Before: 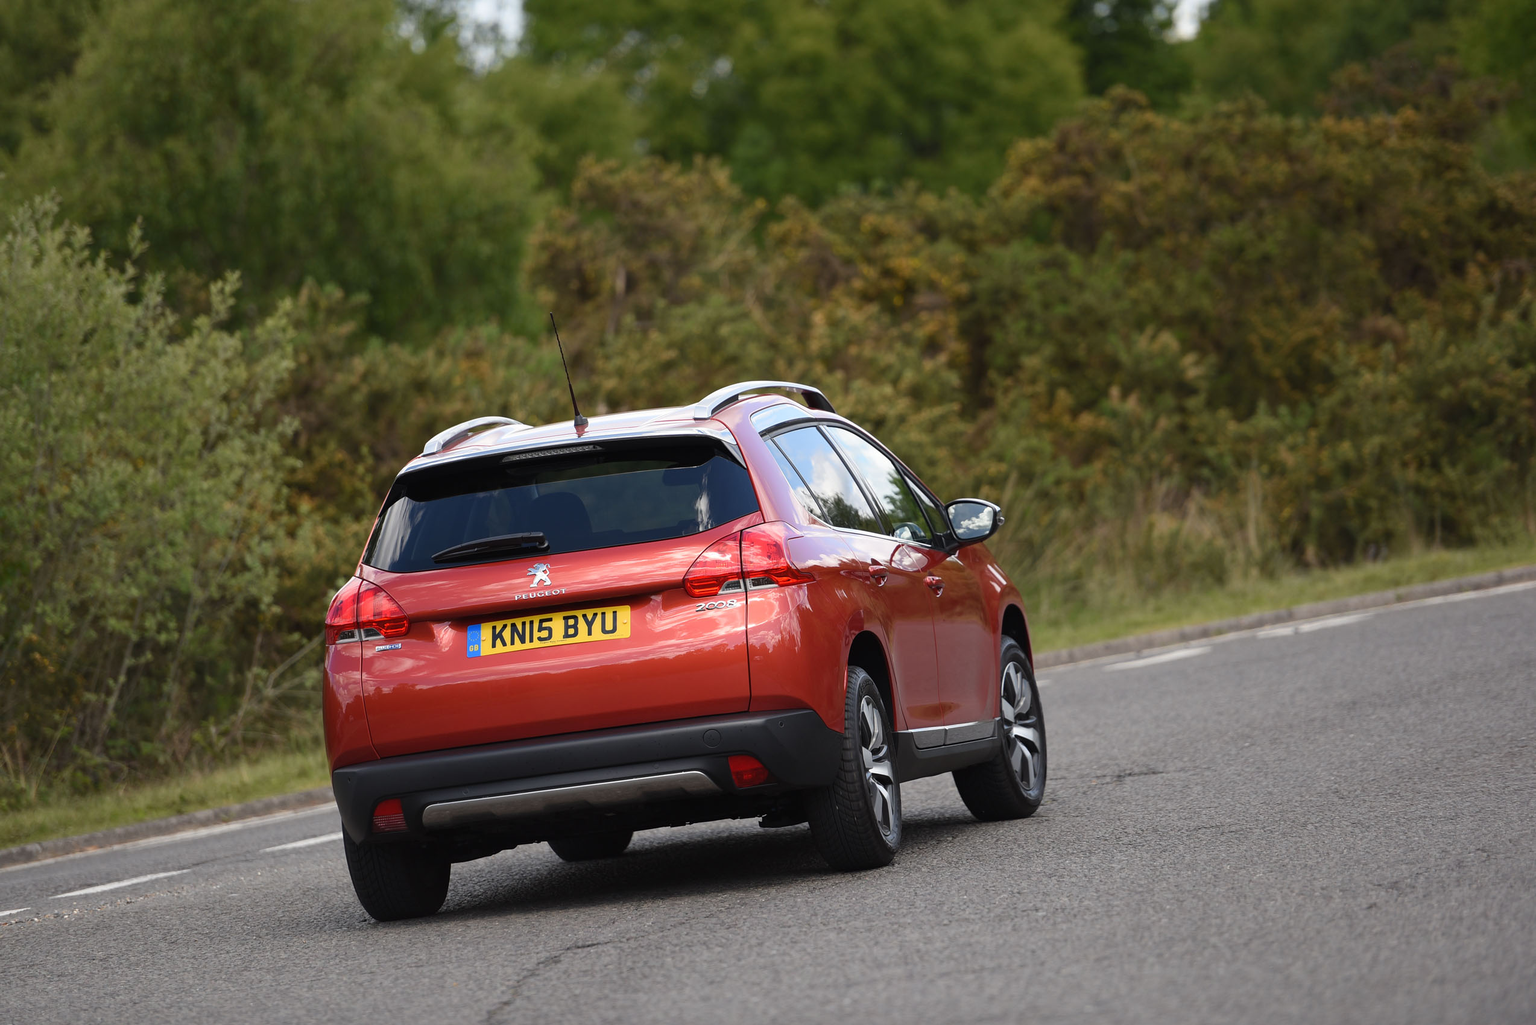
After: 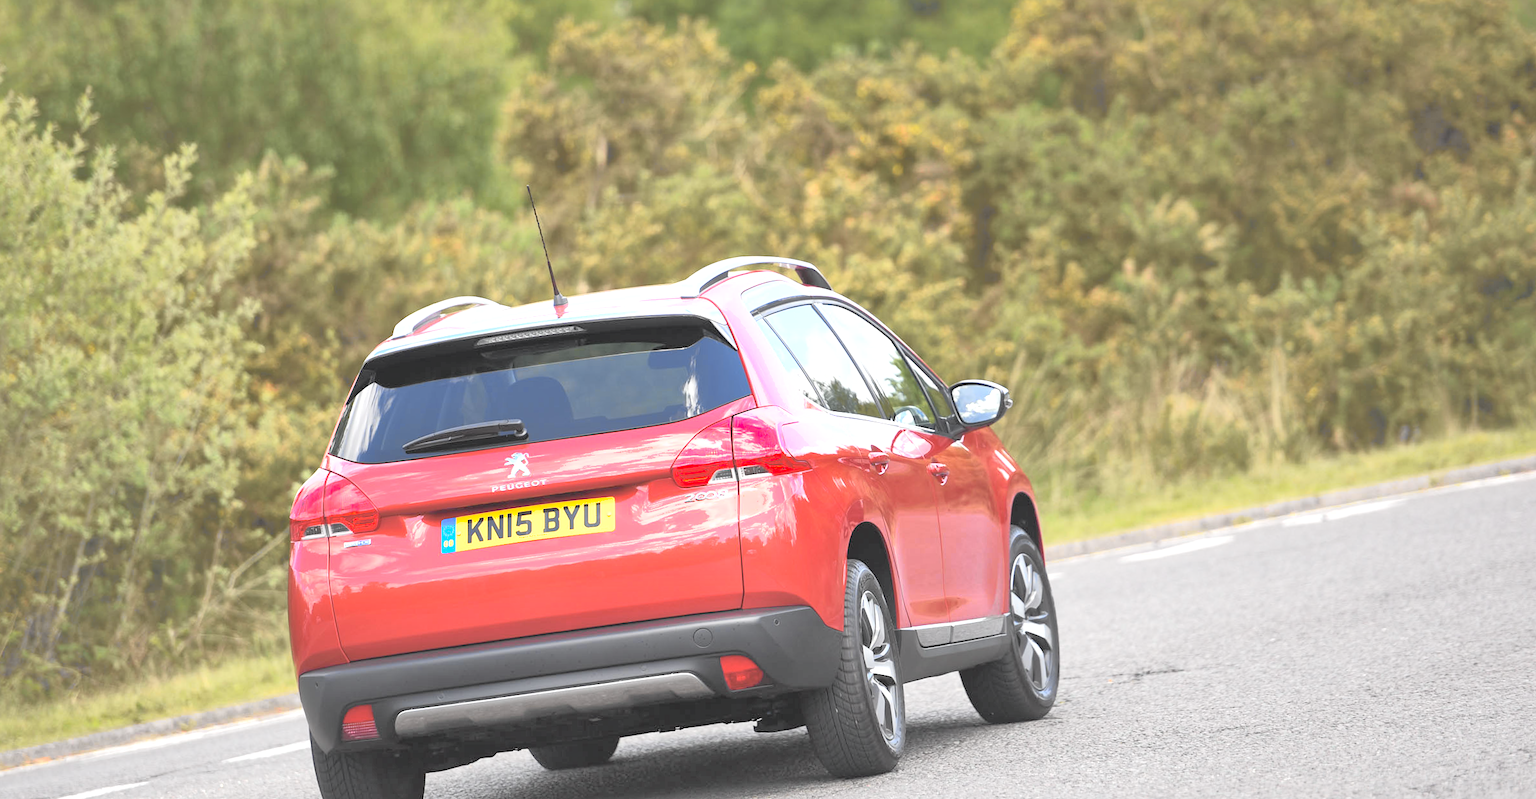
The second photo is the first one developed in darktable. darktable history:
crop and rotate: left 2.991%, top 13.302%, right 1.981%, bottom 12.636%
contrast brightness saturation: brightness 0.28
exposure: black level correction 0, exposure 1.45 EV, compensate exposure bias true, compensate highlight preservation false
tone curve: curves: ch0 [(0, 0.009) (0.105, 0.08) (0.195, 0.18) (0.283, 0.316) (0.384, 0.434) (0.485, 0.531) (0.638, 0.69) (0.81, 0.872) (1, 0.977)]; ch1 [(0, 0) (0.161, 0.092) (0.35, 0.33) (0.379, 0.401) (0.456, 0.469) (0.502, 0.5) (0.525, 0.514) (0.586, 0.617) (0.635, 0.655) (1, 1)]; ch2 [(0, 0) (0.371, 0.362) (0.437, 0.437) (0.48, 0.49) (0.53, 0.515) (0.56, 0.571) (0.622, 0.606) (1, 1)], color space Lab, independent channels, preserve colors none
shadows and highlights: on, module defaults
rotate and perspective: rotation -0.45°, automatic cropping original format, crop left 0.008, crop right 0.992, crop top 0.012, crop bottom 0.988
